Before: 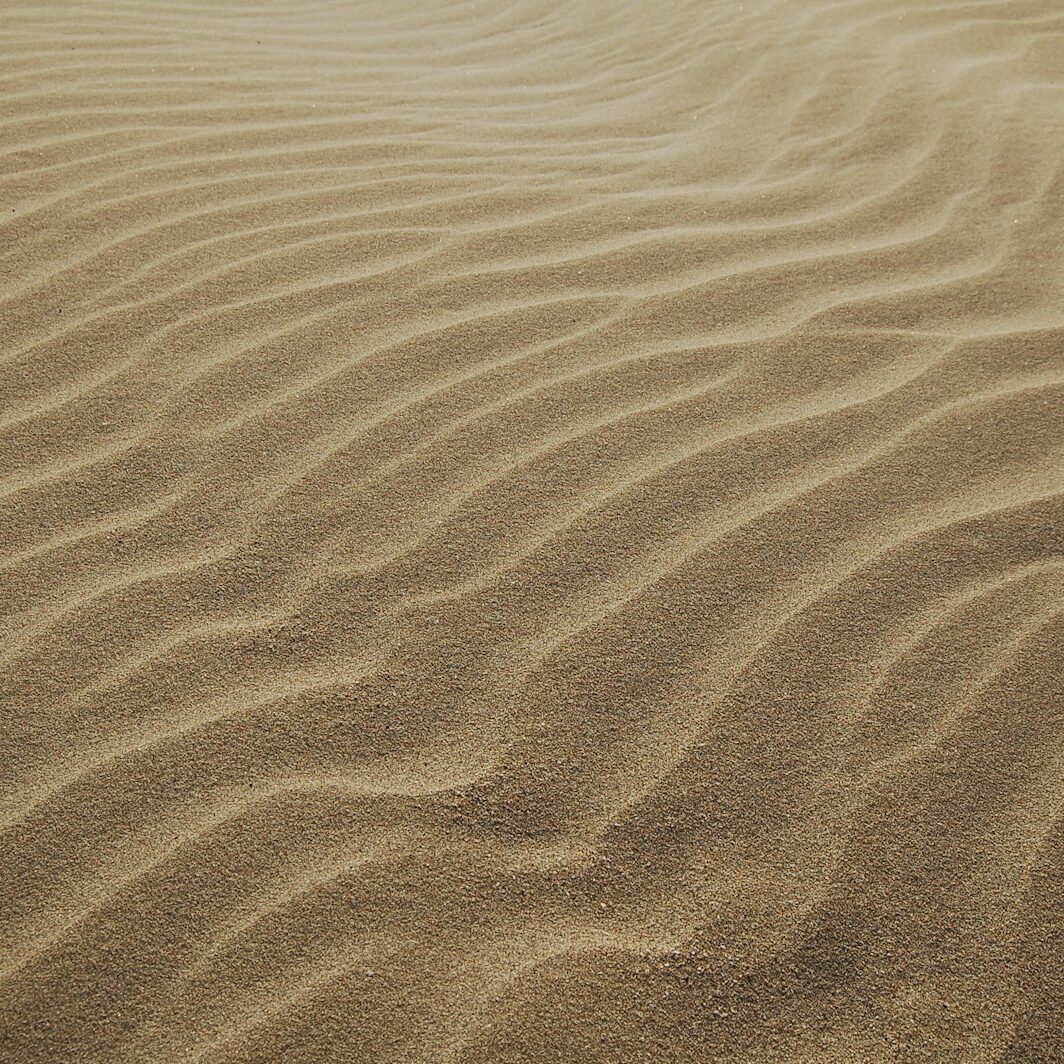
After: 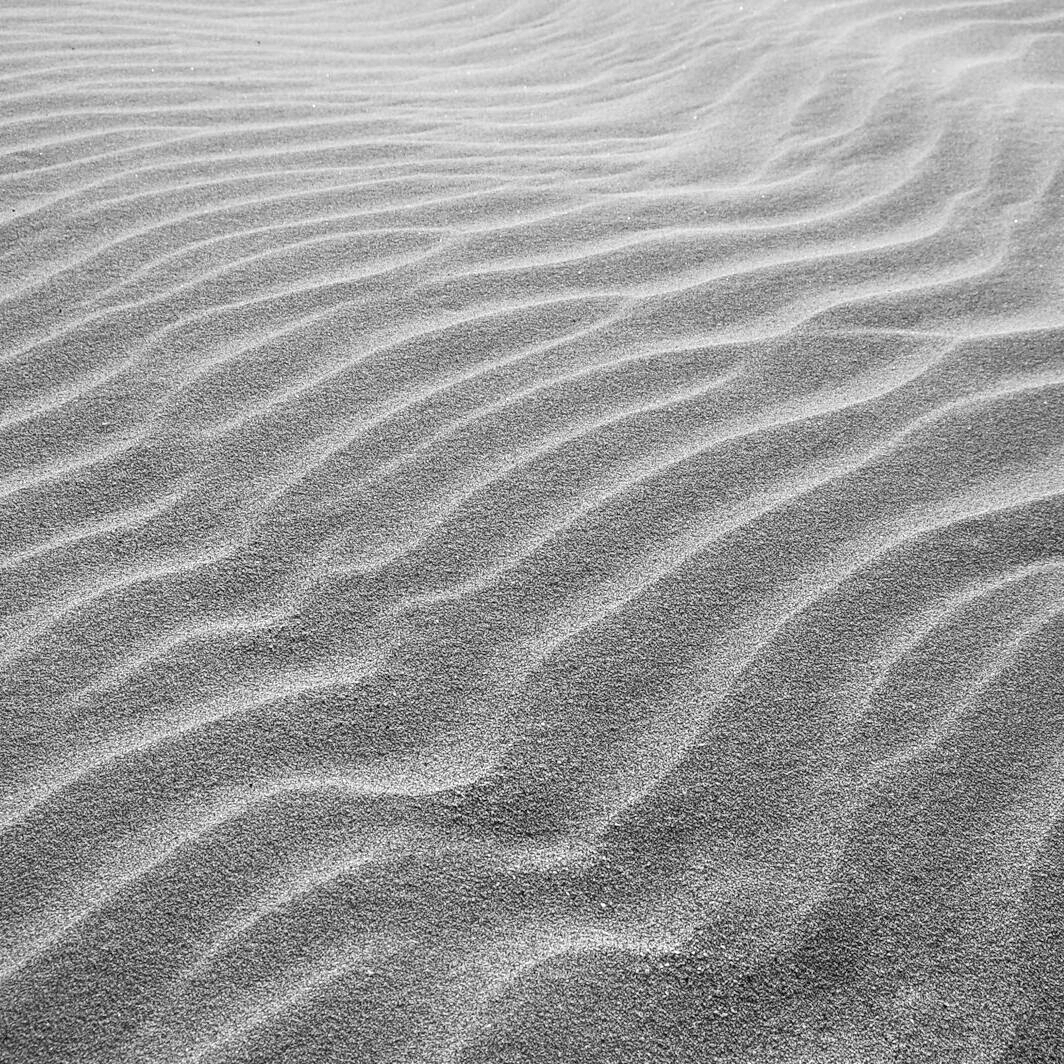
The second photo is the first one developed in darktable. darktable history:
monochrome: size 1
exposure: black level correction 0.001, exposure 0.5 EV, compensate exposure bias true, compensate highlight preservation false
local contrast: detail 150%
